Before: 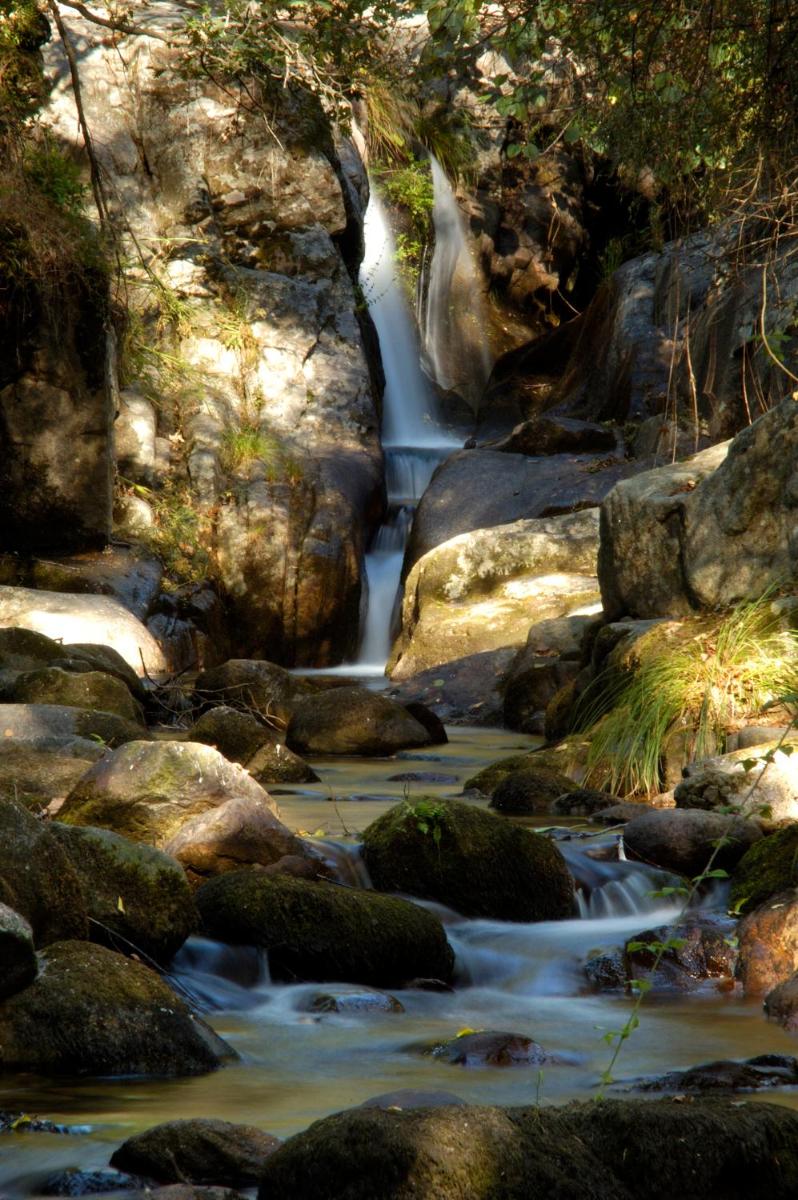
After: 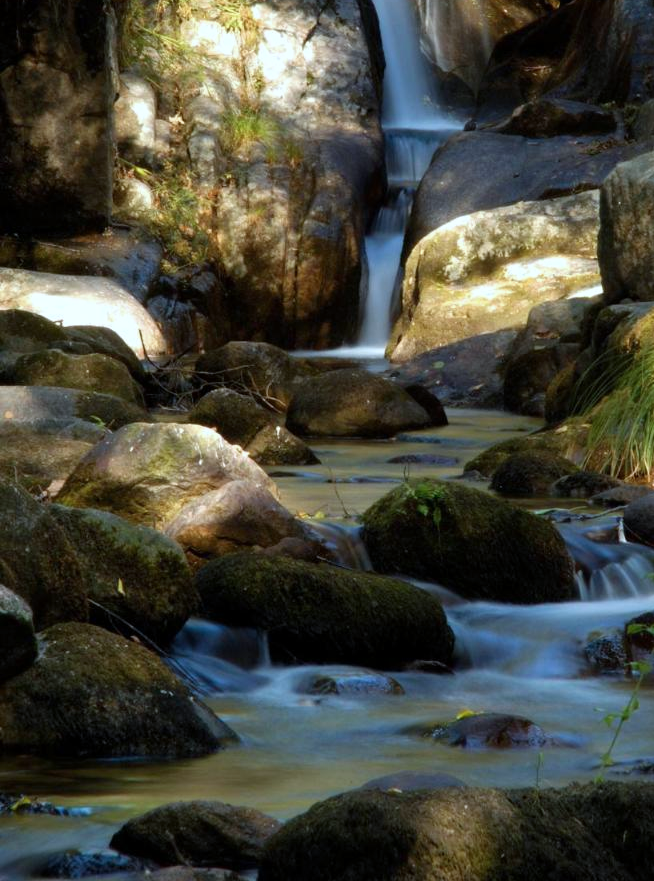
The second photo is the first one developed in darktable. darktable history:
crop: top 26.531%, right 17.959%
color calibration: x 0.367, y 0.376, temperature 4372.25 K
